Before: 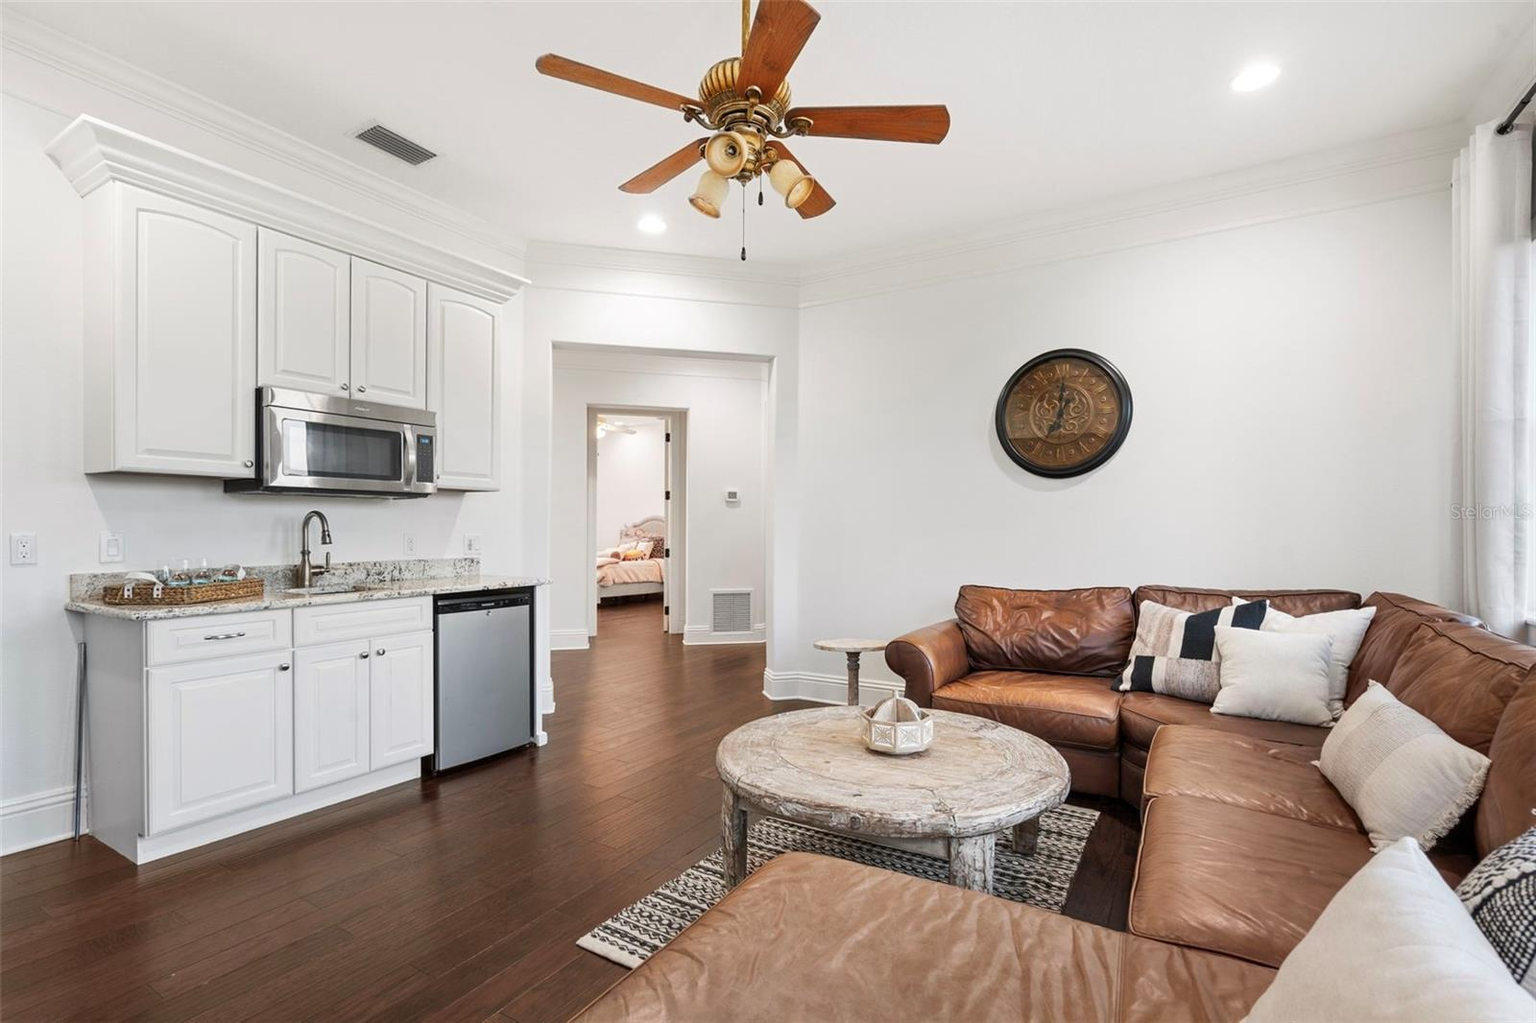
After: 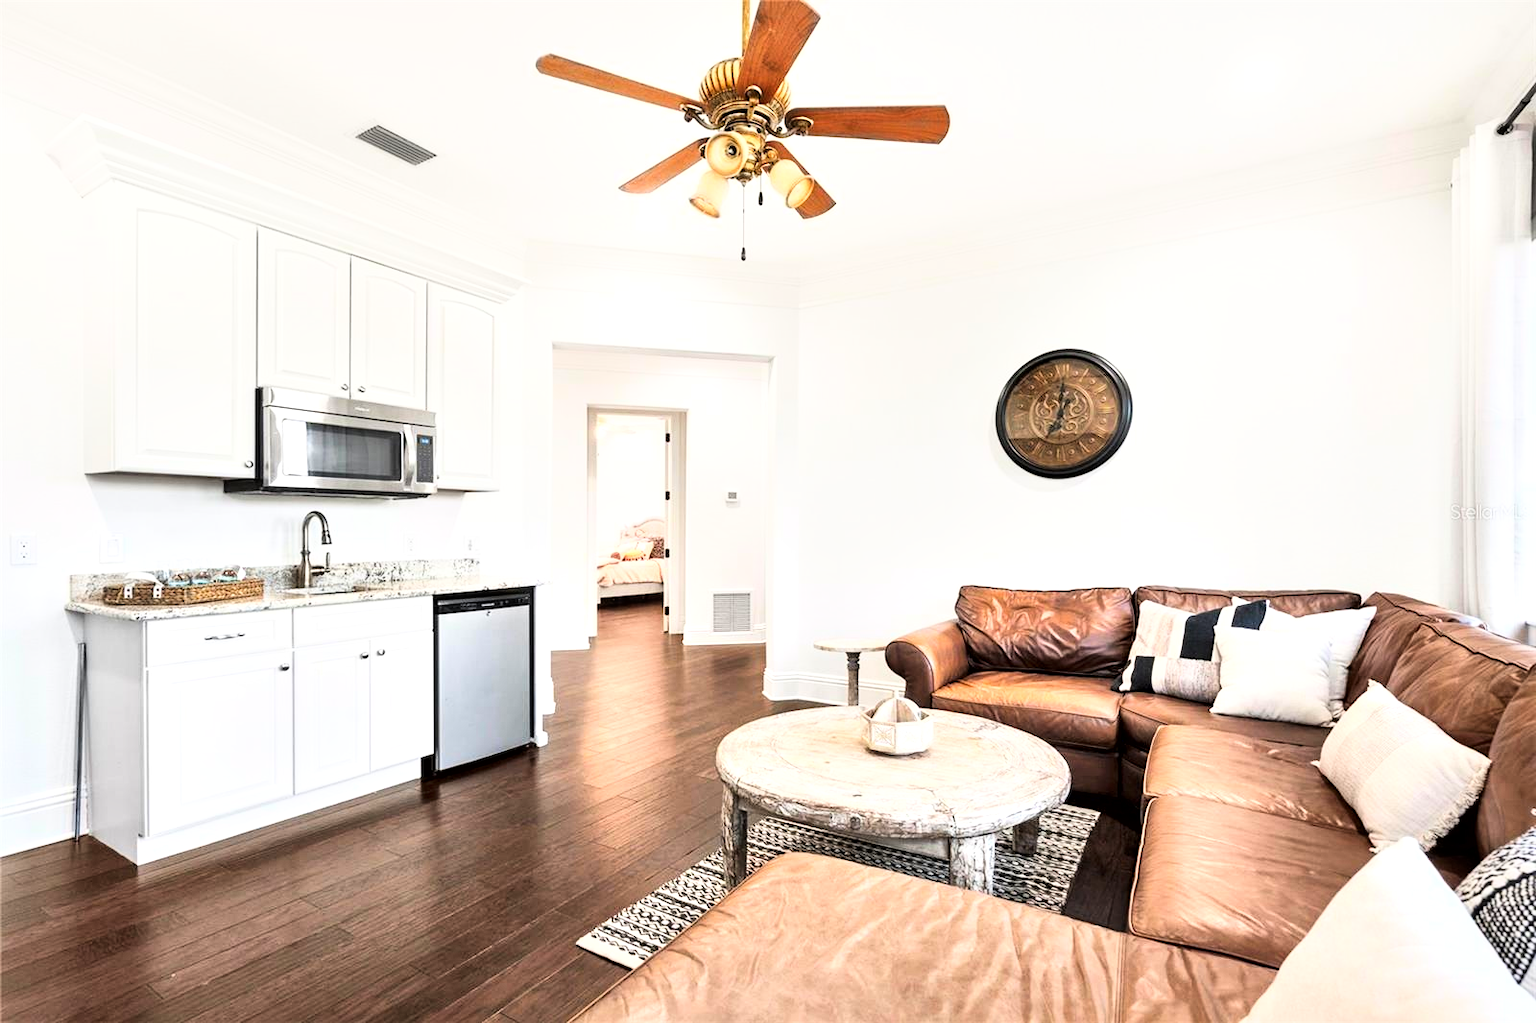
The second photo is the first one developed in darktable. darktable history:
local contrast: mode bilateral grid, contrast 20, coarseness 51, detail 161%, midtone range 0.2
tone equalizer: edges refinement/feathering 500, mask exposure compensation -1.57 EV, preserve details no
base curve: curves: ch0 [(0, 0) (0.007, 0.004) (0.027, 0.03) (0.046, 0.07) (0.207, 0.54) (0.442, 0.872) (0.673, 0.972) (1, 1)]
